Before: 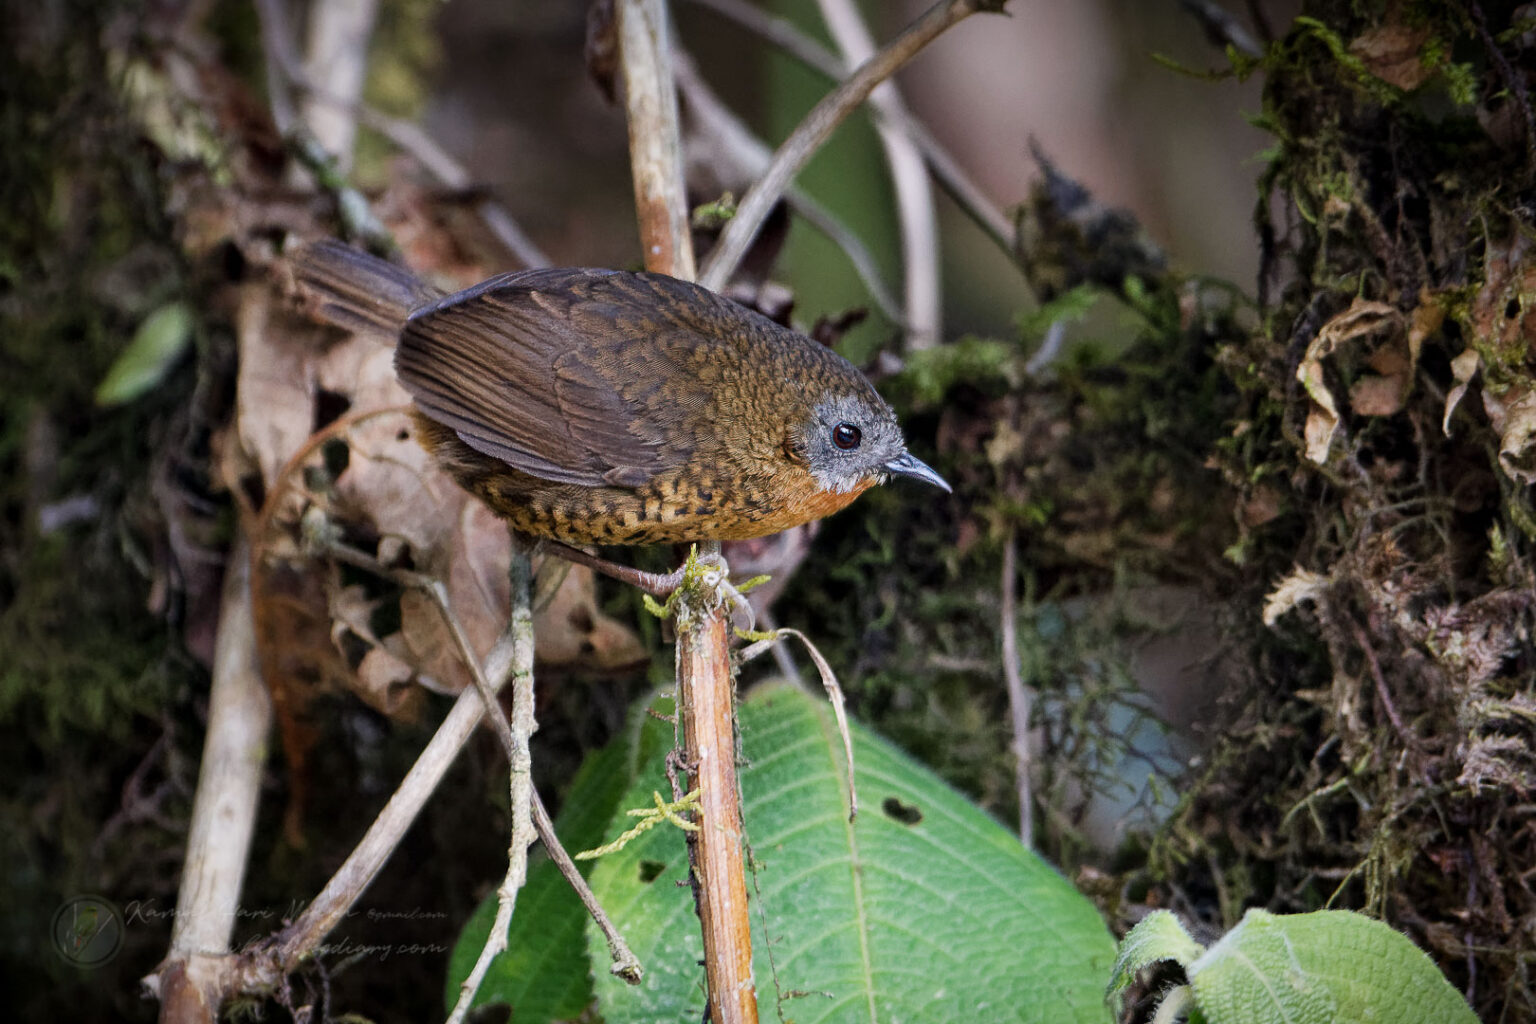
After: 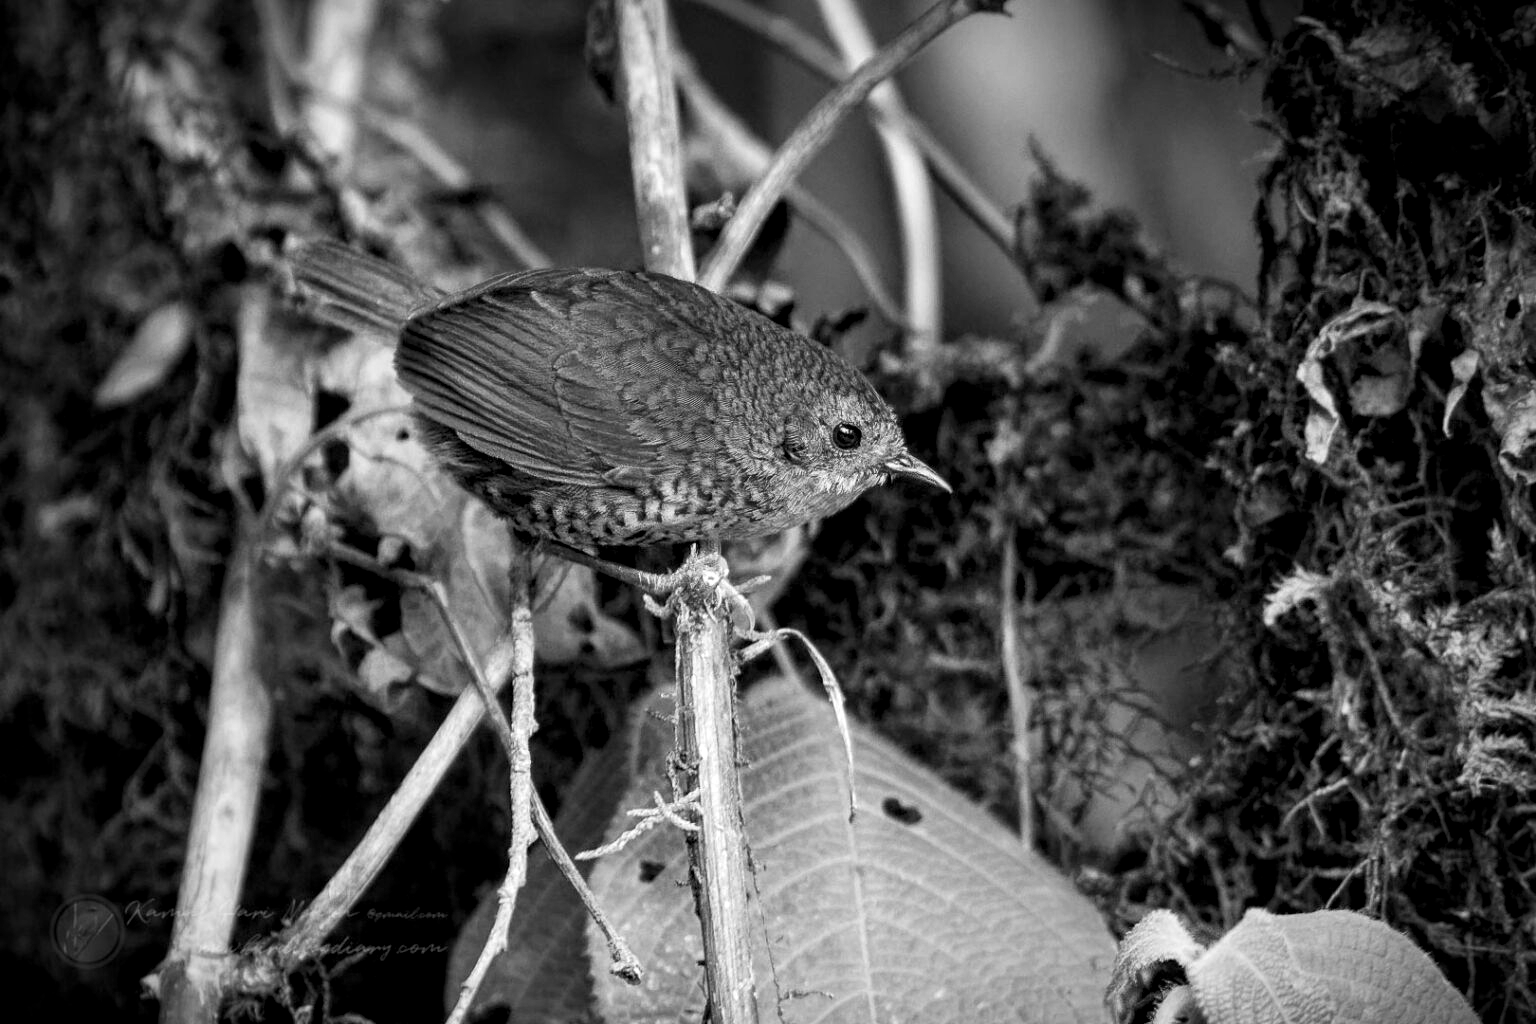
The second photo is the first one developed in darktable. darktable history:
vignetting: fall-off radius 60.92%
local contrast: detail 135%, midtone range 0.75
monochrome: size 1
color balance rgb: perceptual saturation grading › global saturation 20%, perceptual saturation grading › highlights -25%, perceptual saturation grading › shadows 25%
